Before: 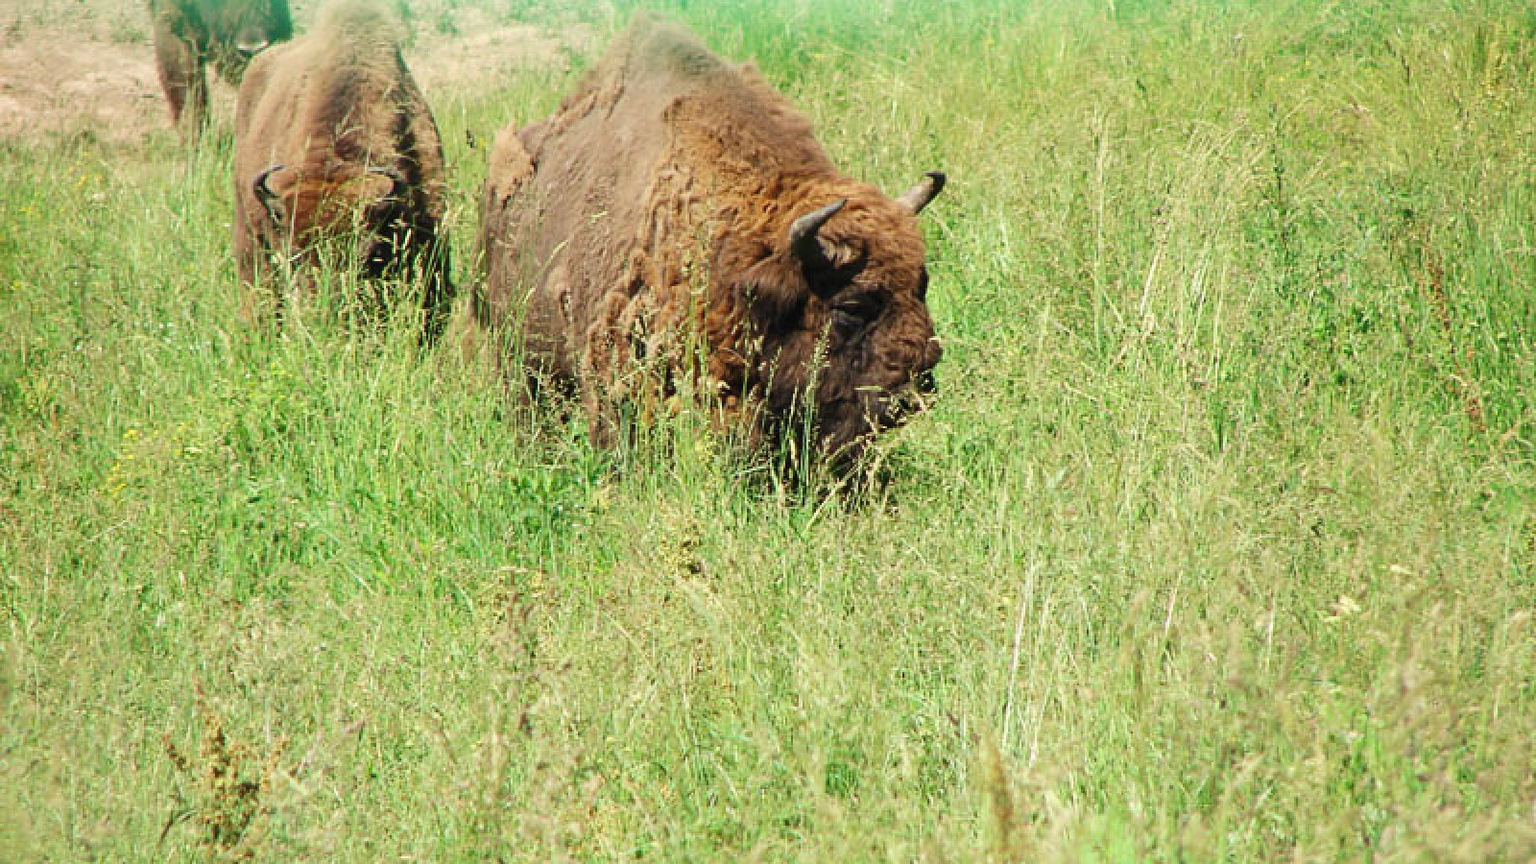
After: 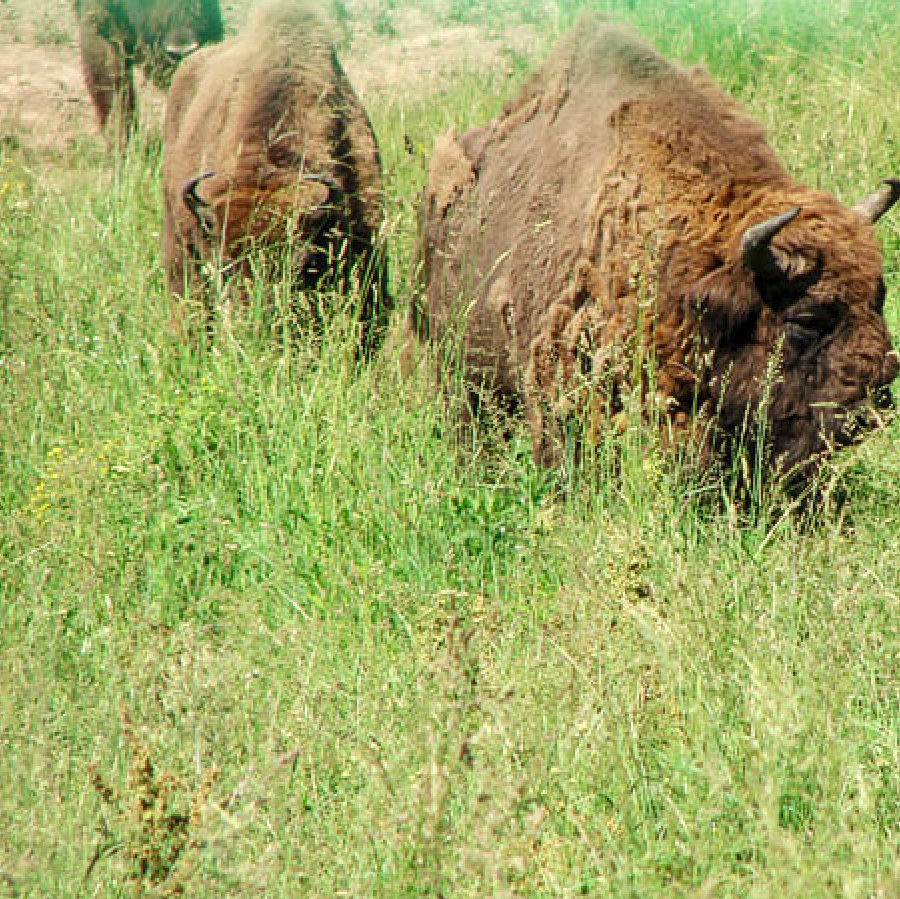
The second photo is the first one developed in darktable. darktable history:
exposure: compensate highlight preservation false
crop: left 5.114%, right 38.589%
local contrast: on, module defaults
